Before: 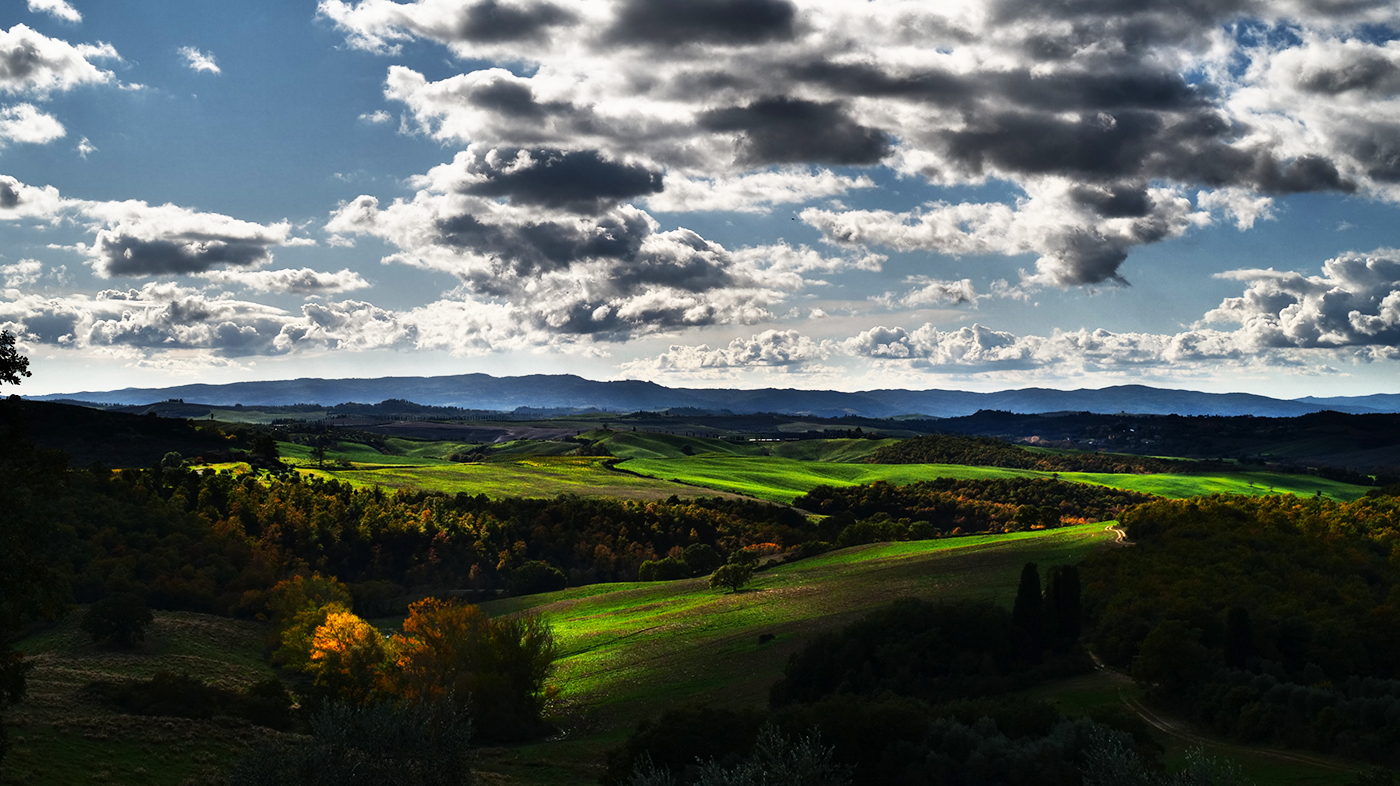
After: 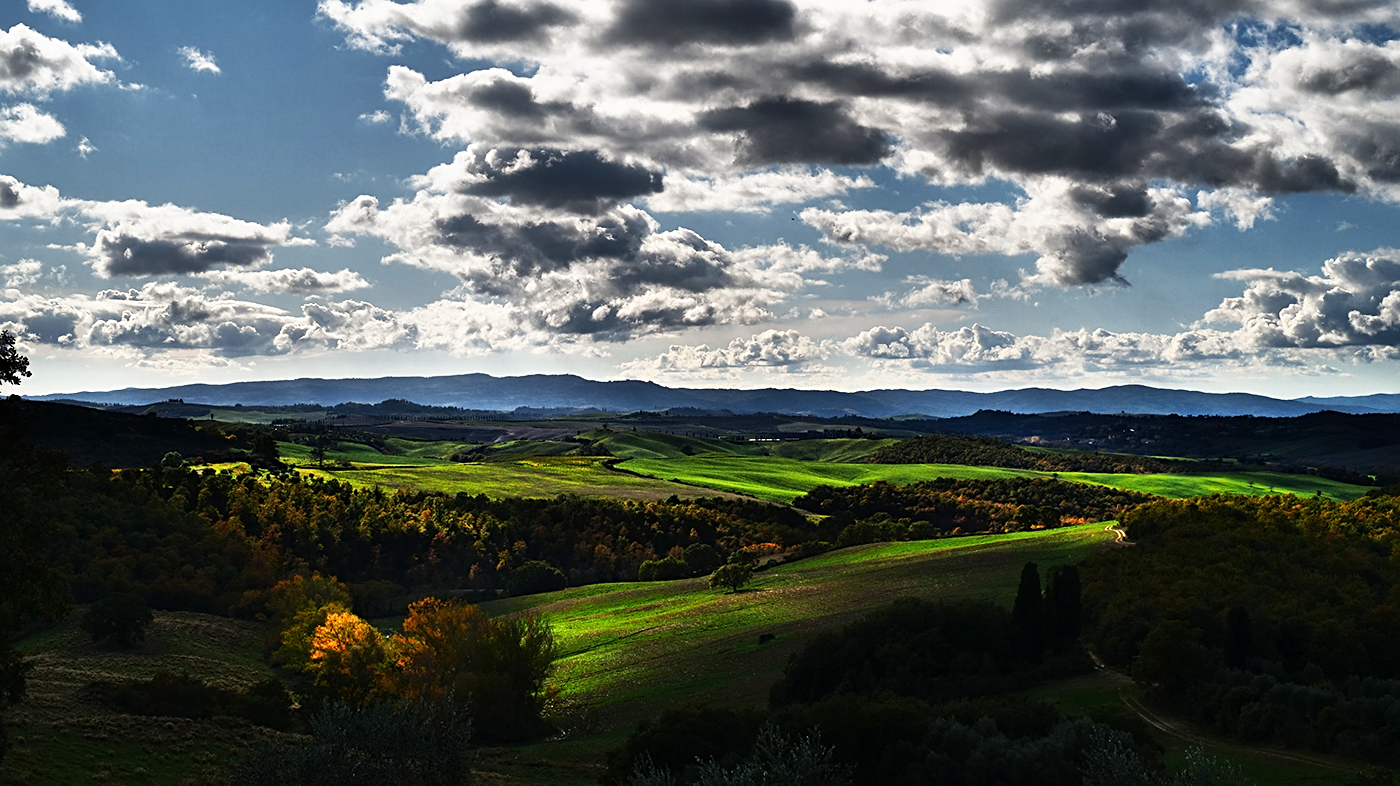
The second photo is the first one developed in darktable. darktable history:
sharpen: radius 2.51, amount 0.318
